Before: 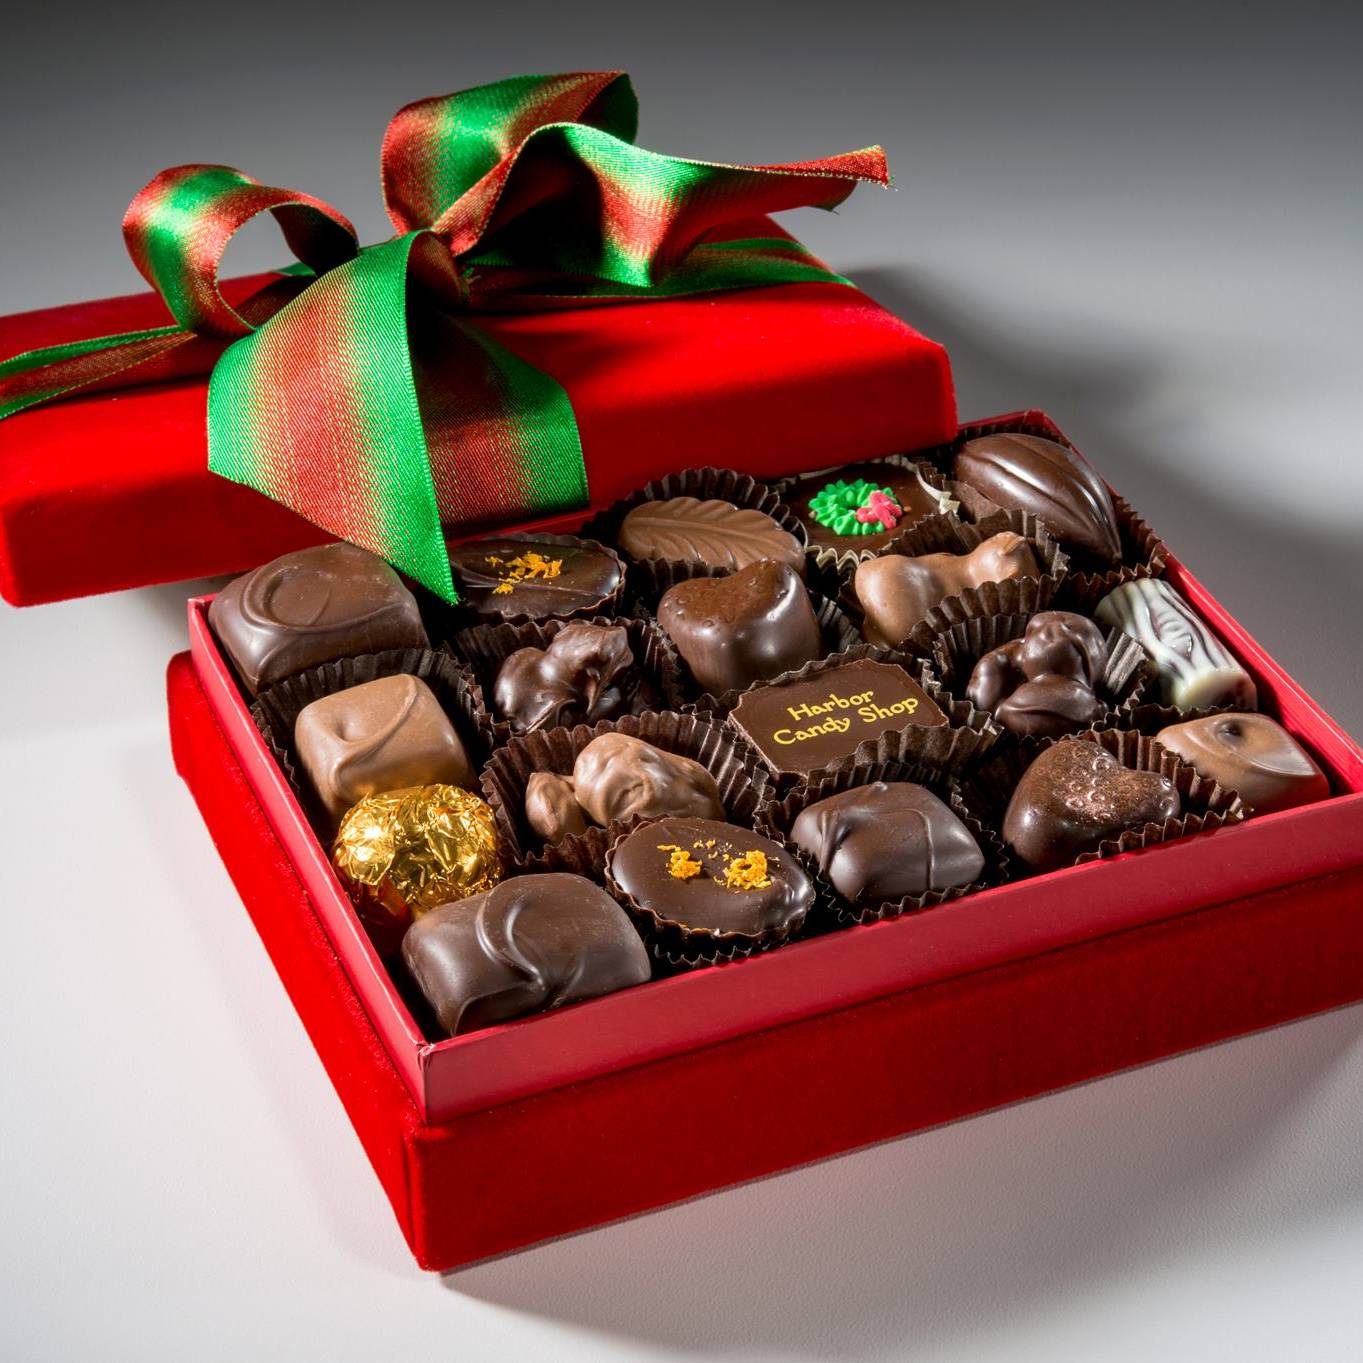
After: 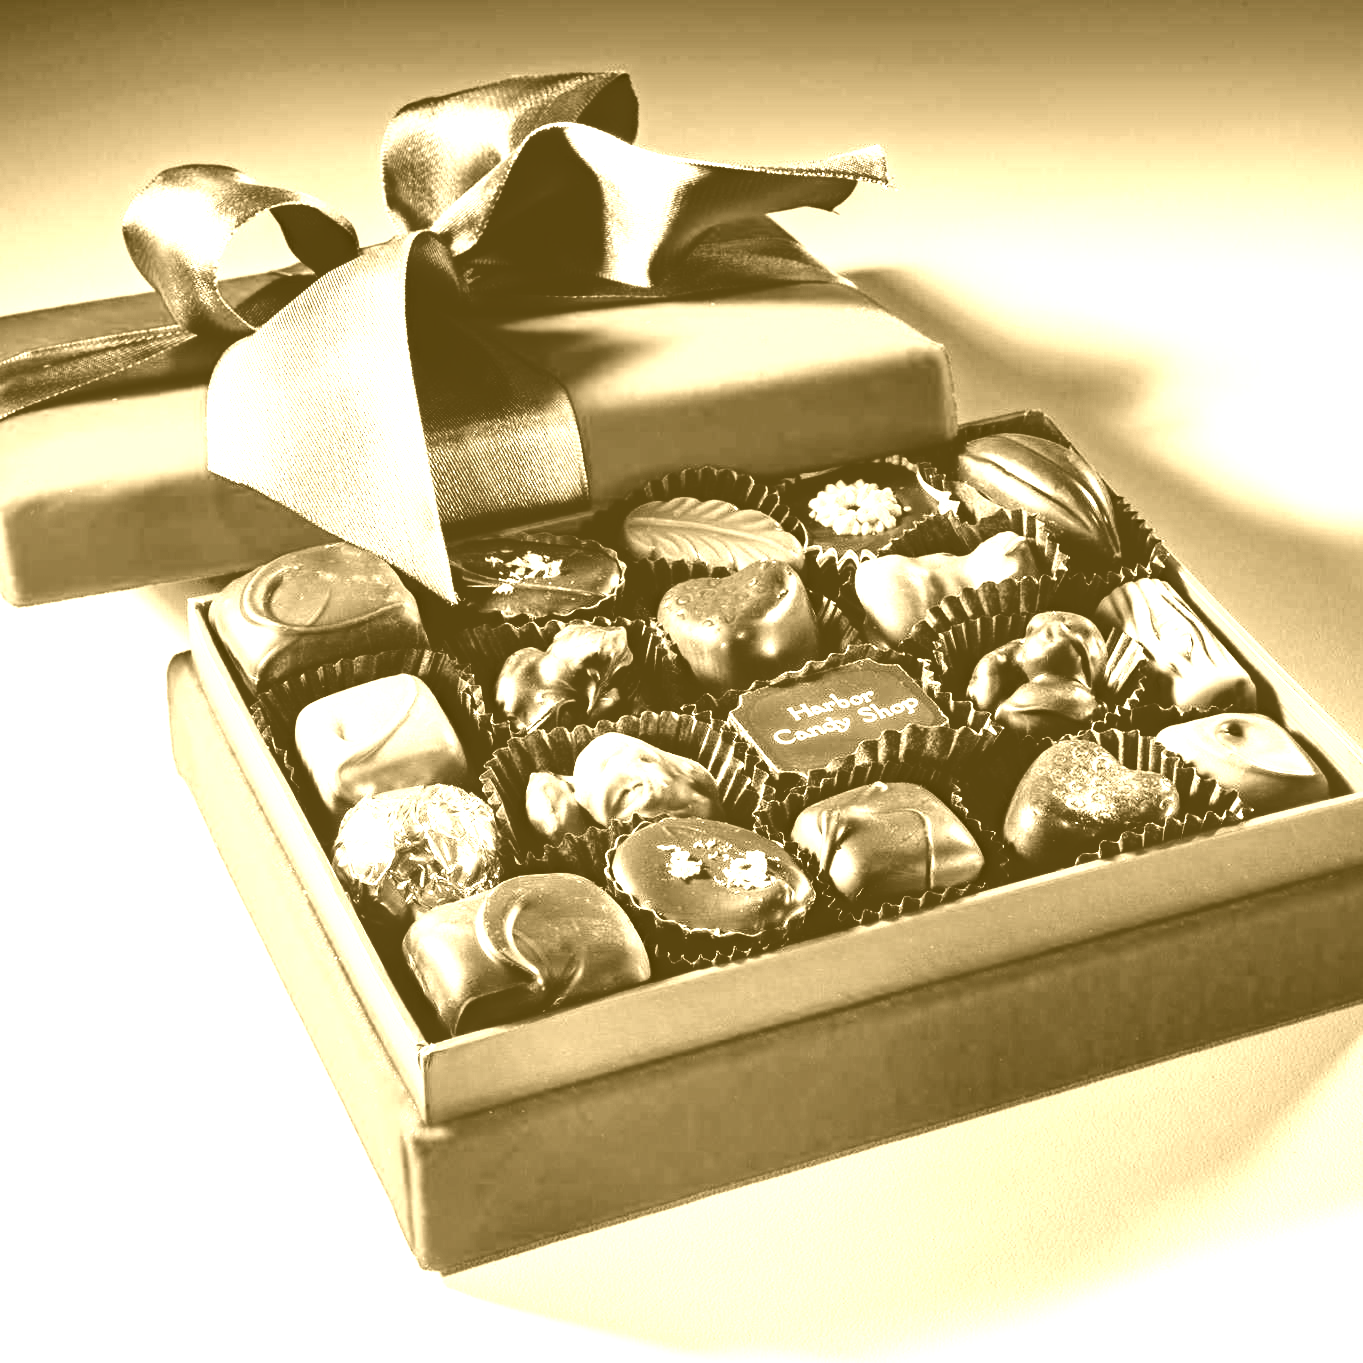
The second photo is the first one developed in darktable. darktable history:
rgb curve: curves: ch0 [(0, 0) (0.21, 0.15) (0.24, 0.21) (0.5, 0.75) (0.75, 0.96) (0.89, 0.99) (1, 1)]; ch1 [(0, 0.02) (0.21, 0.13) (0.25, 0.2) (0.5, 0.67) (0.75, 0.9) (0.89, 0.97) (1, 1)]; ch2 [(0, 0.02) (0.21, 0.13) (0.25, 0.2) (0.5, 0.67) (0.75, 0.9) (0.89, 0.97) (1, 1)], compensate middle gray true
colorize: hue 36°, source mix 100%
haze removal: strength 0.29, distance 0.25, compatibility mode true, adaptive false
